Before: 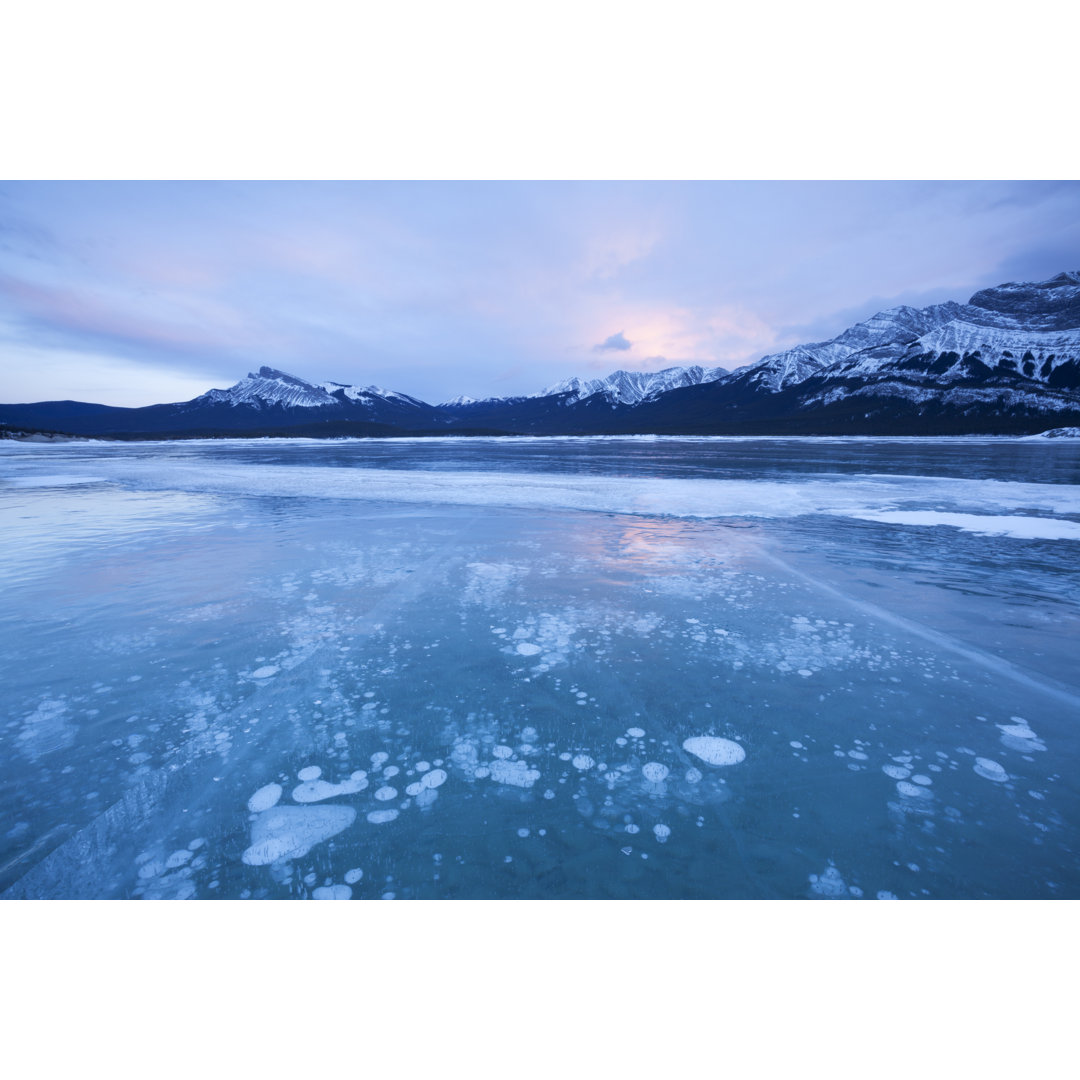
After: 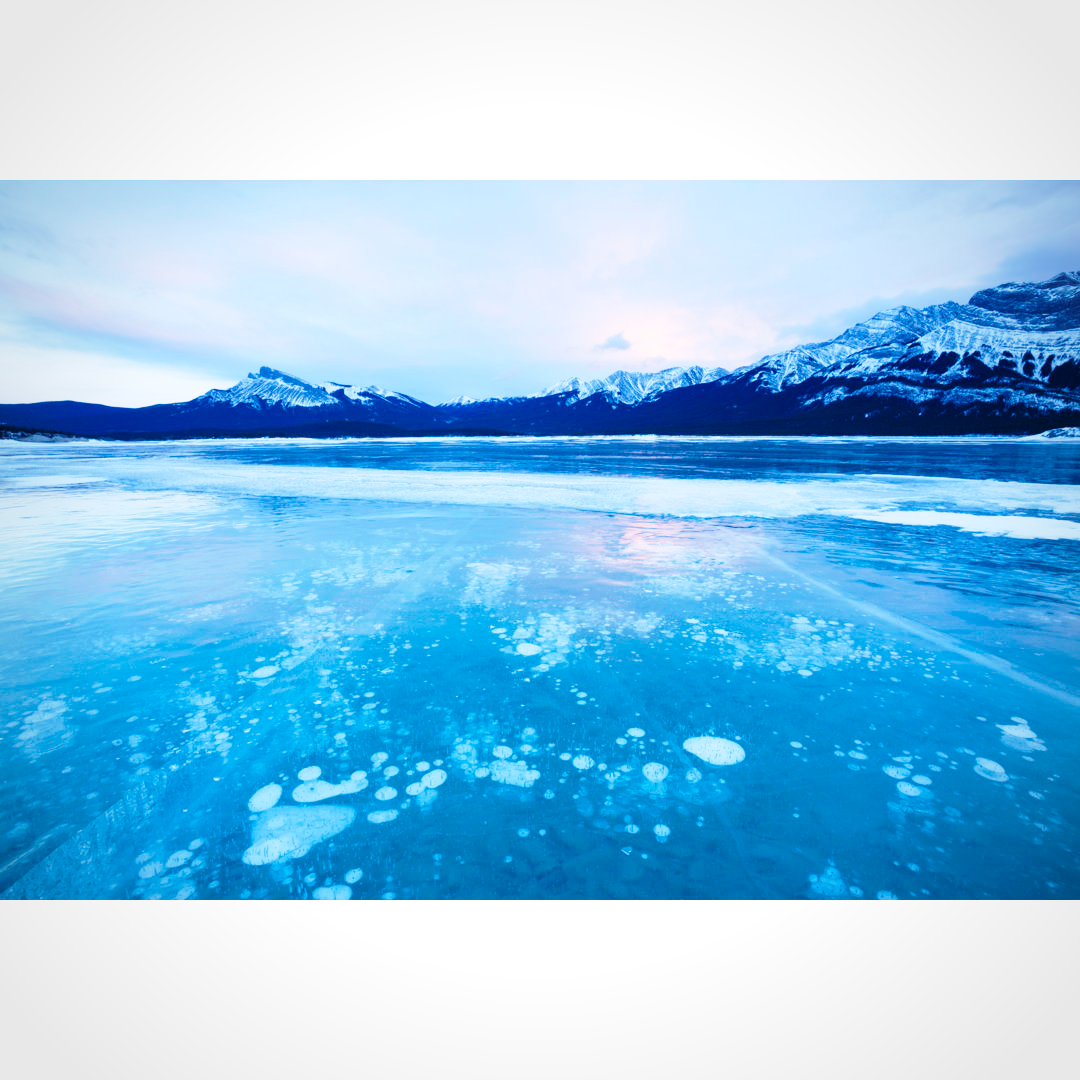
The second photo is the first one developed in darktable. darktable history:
base curve: curves: ch0 [(0, 0) (0.028, 0.03) (0.121, 0.232) (0.46, 0.748) (0.859, 0.968) (1, 1)], preserve colors none
color balance rgb: shadows lift › hue 85.4°, perceptual saturation grading › global saturation 3.993%, global vibrance 25.003%
vignetting: brightness -0.191, saturation -0.308
